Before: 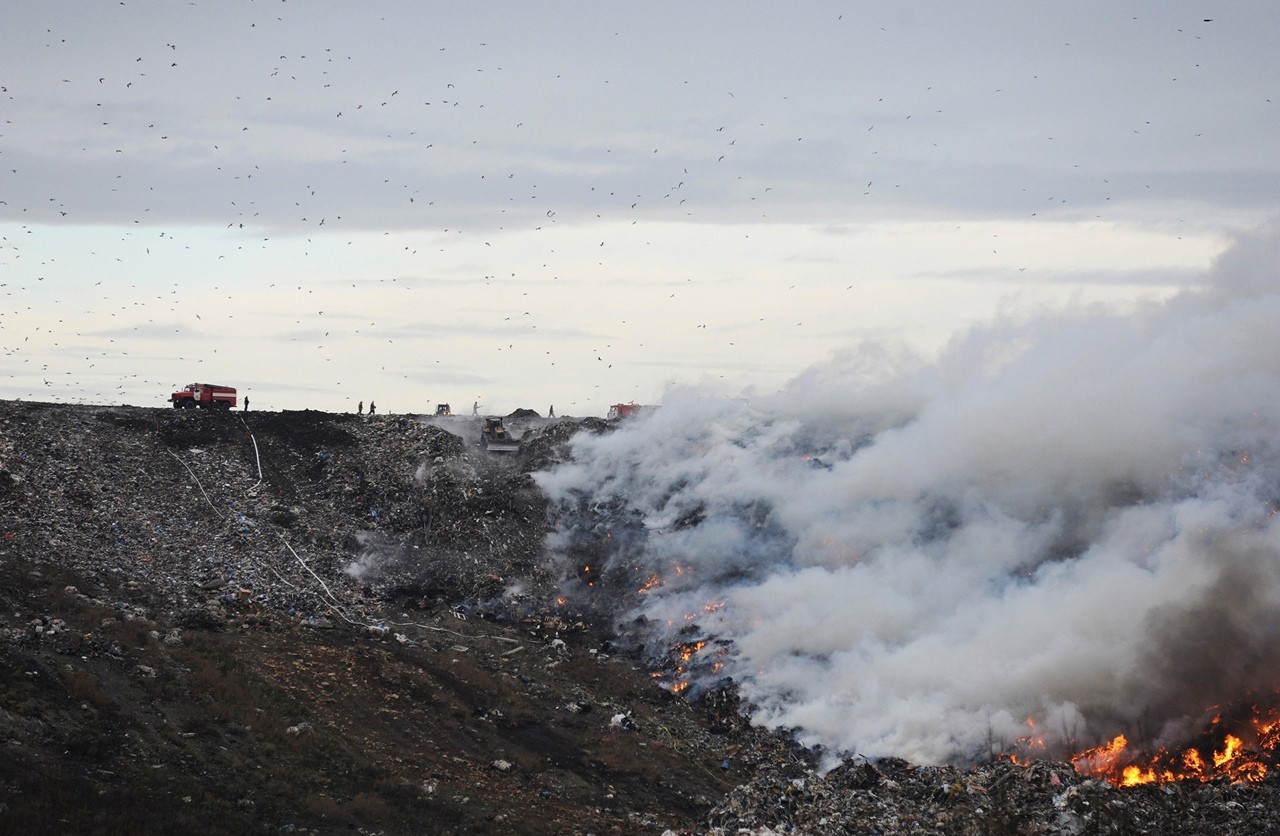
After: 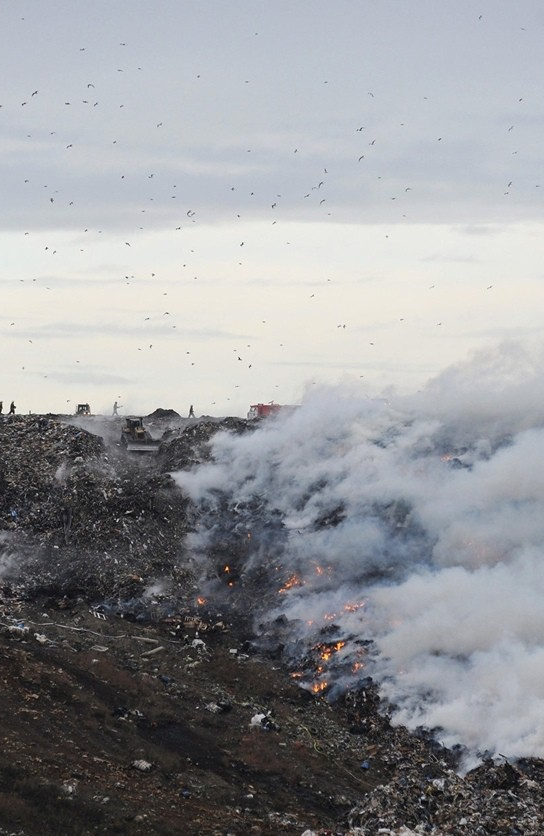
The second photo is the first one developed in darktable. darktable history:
crop: left 28.182%, right 29.292%
